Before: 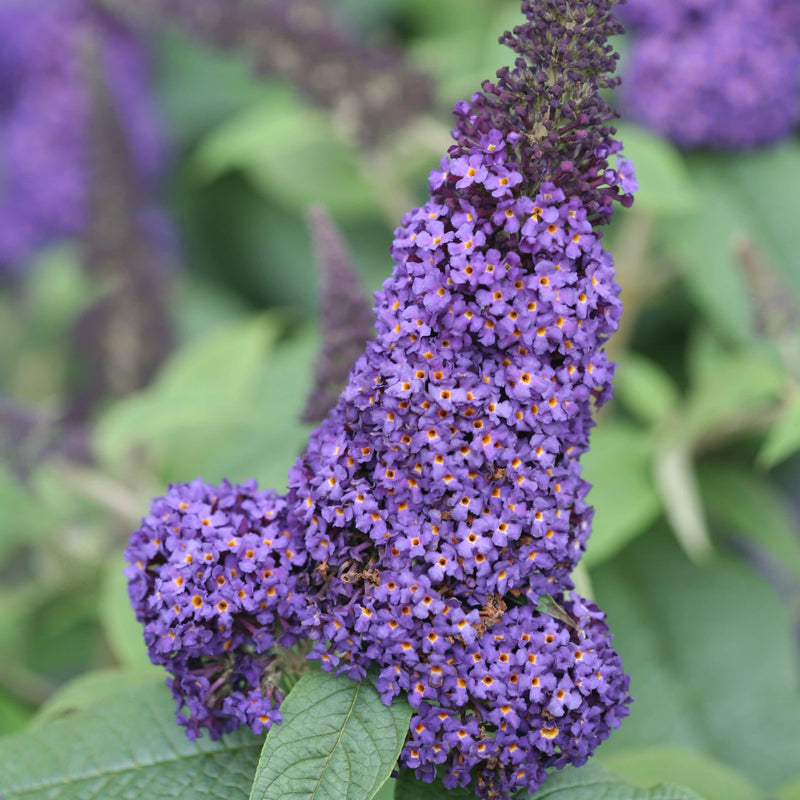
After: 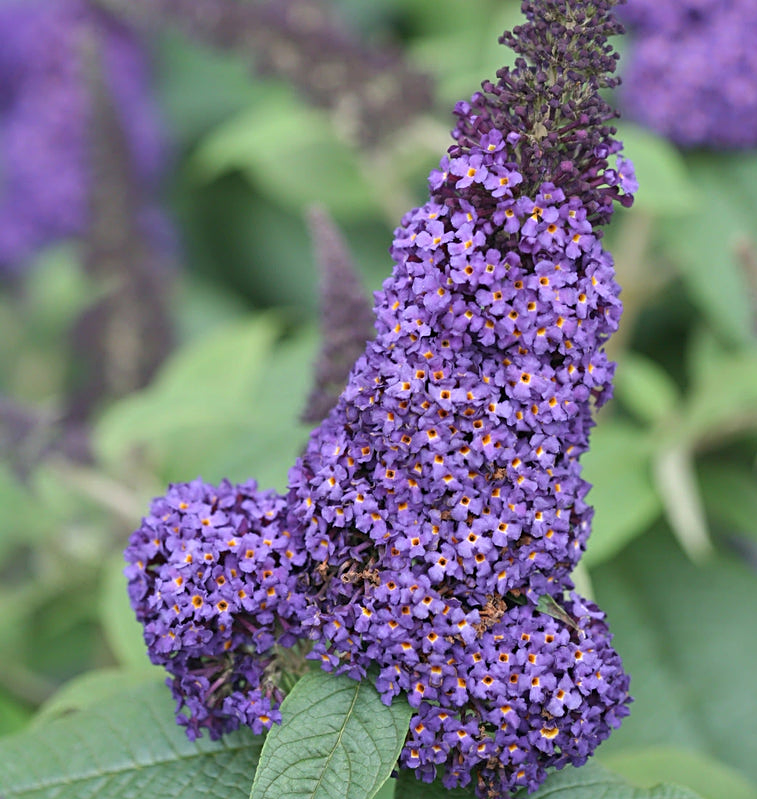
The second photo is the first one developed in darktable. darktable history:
crop and rotate: right 5.26%
sharpen: radius 2.509, amount 0.337
